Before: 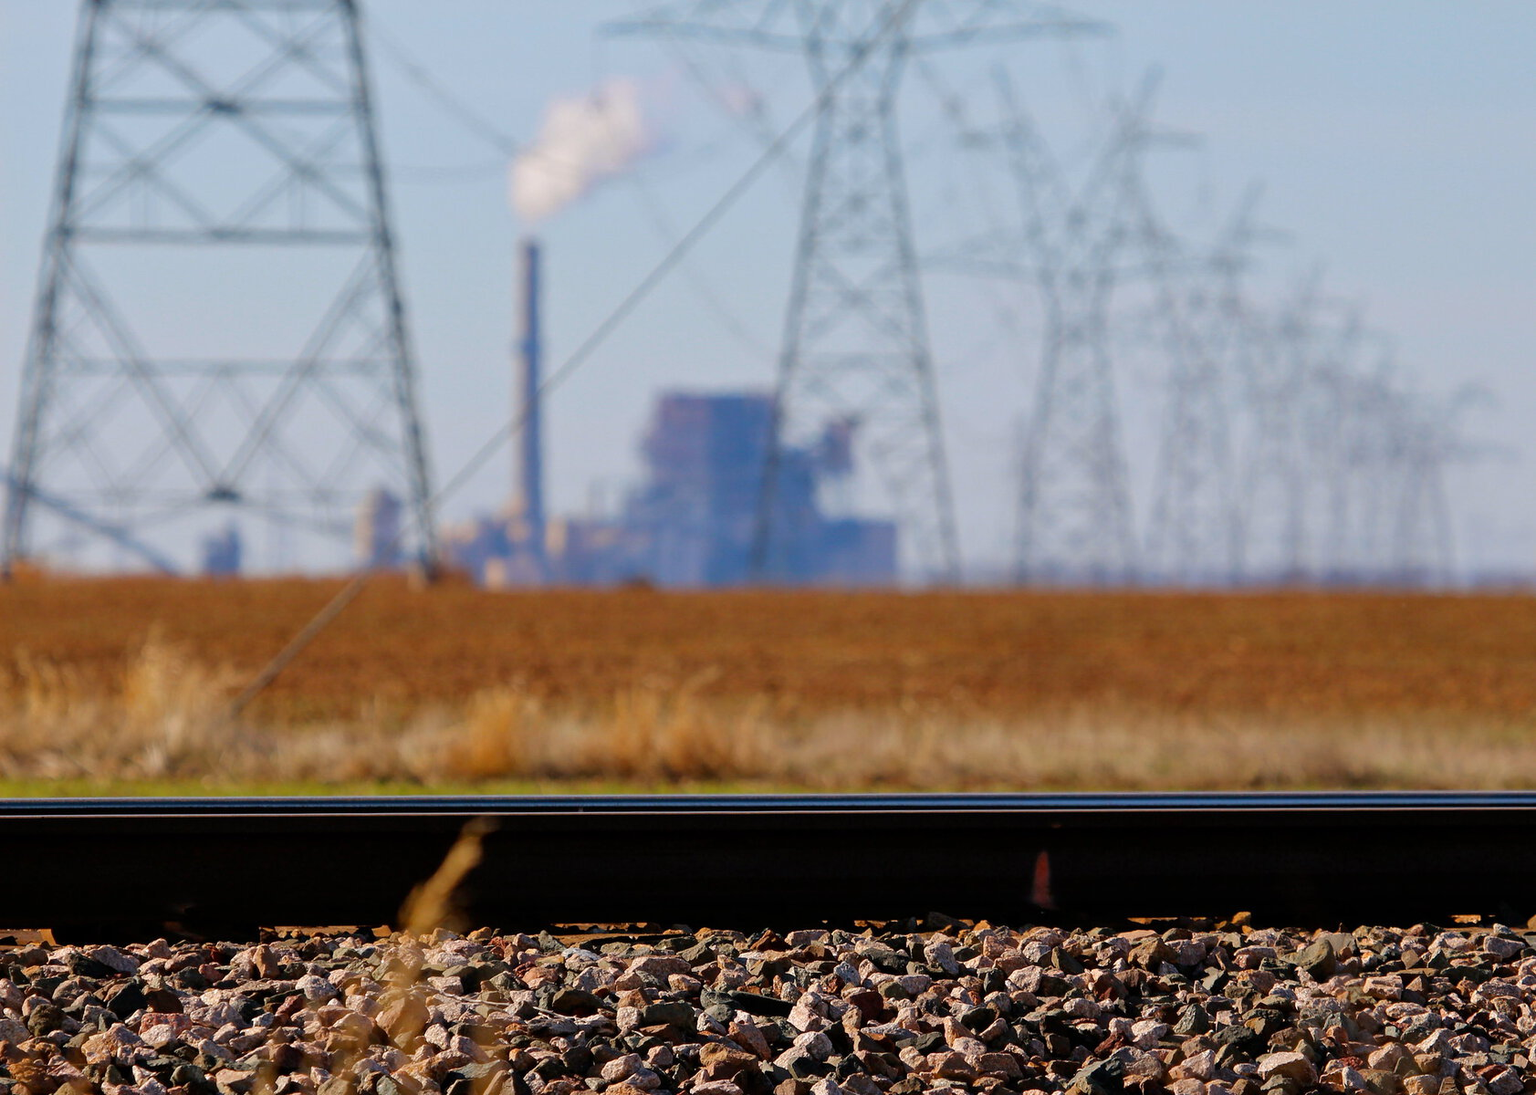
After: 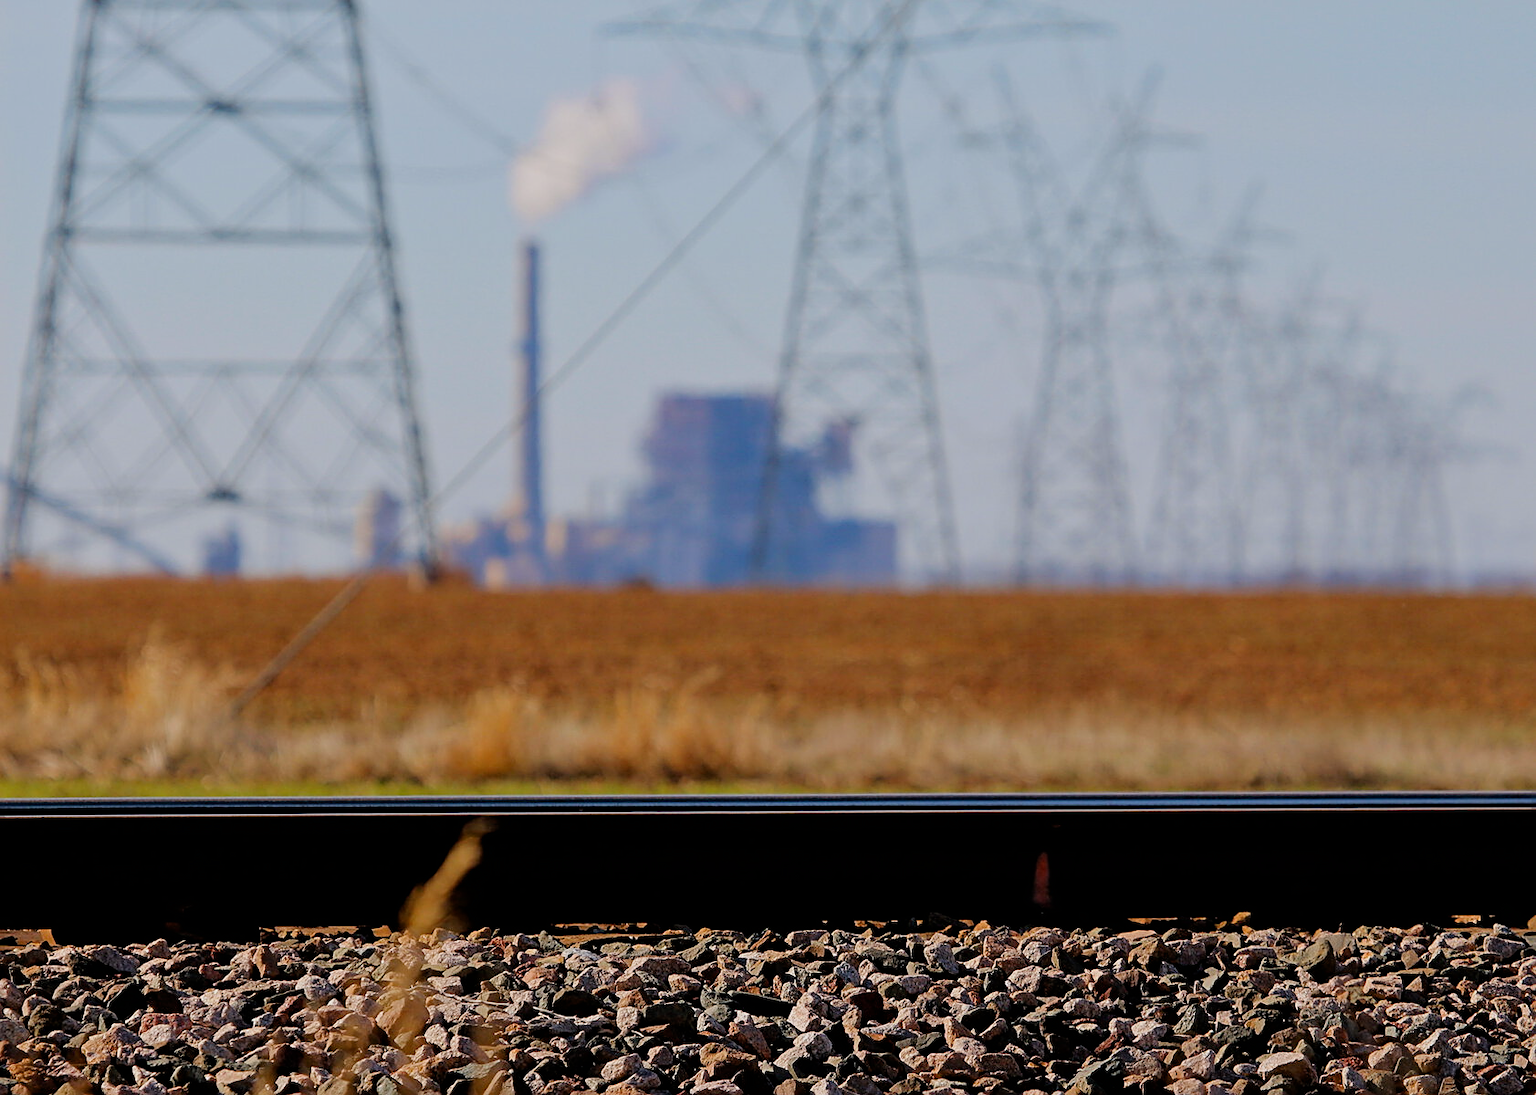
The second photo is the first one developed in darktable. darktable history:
exposure: black level correction 0.002, compensate highlight preservation false
filmic rgb: white relative exposure 3.9 EV, hardness 4.26
sharpen: on, module defaults
